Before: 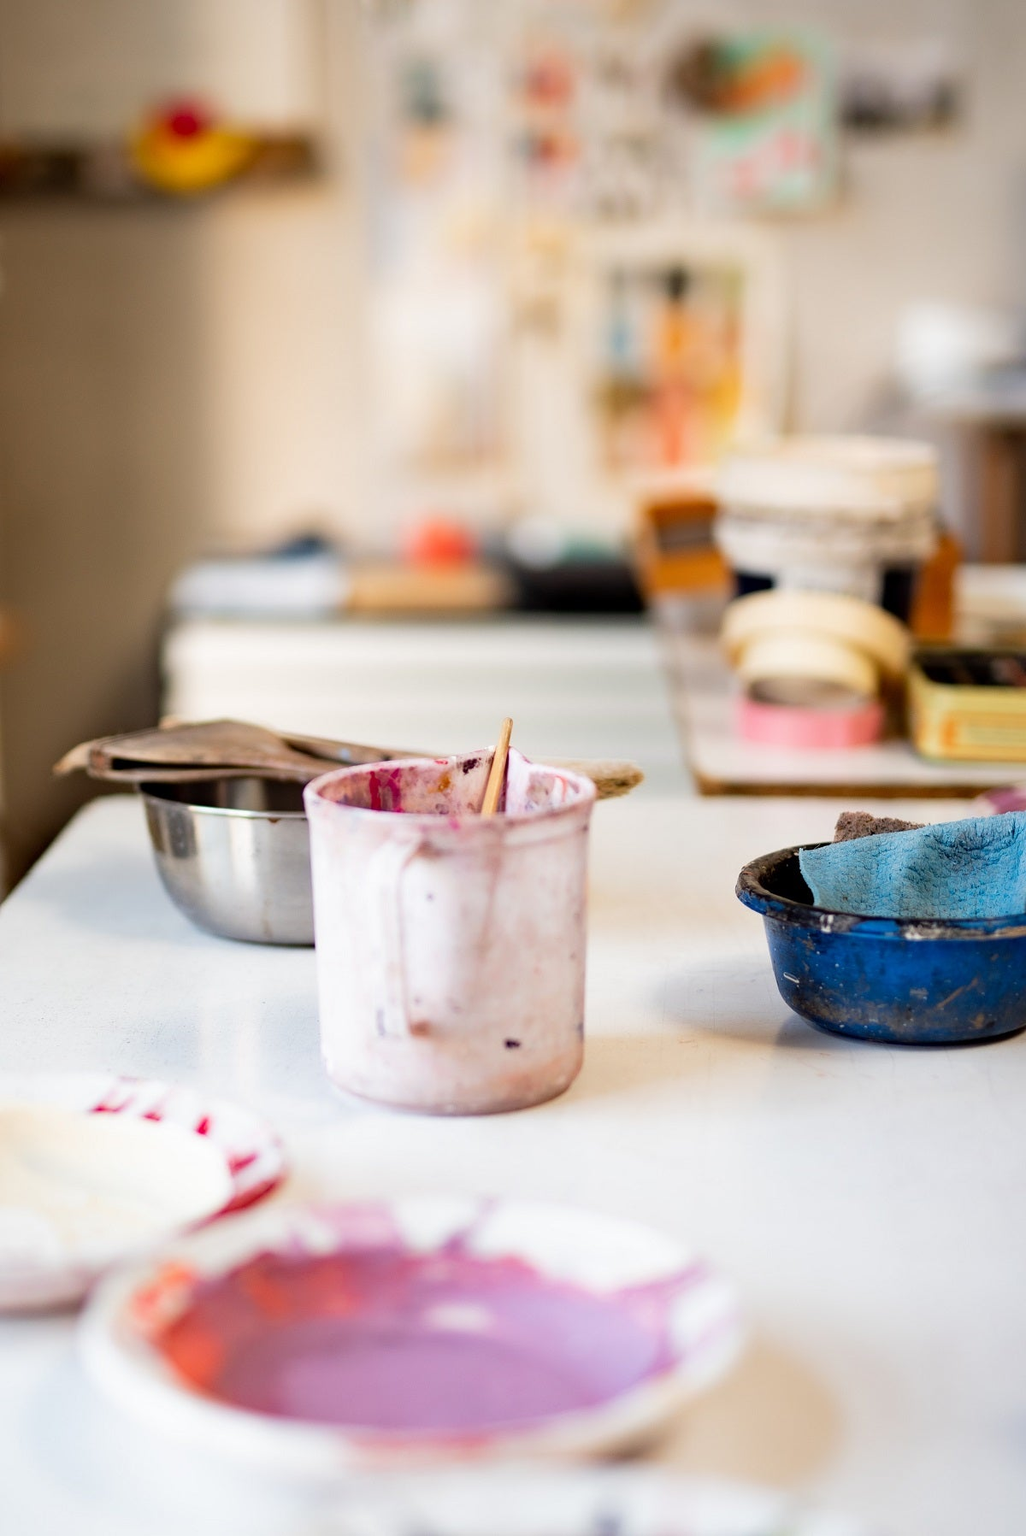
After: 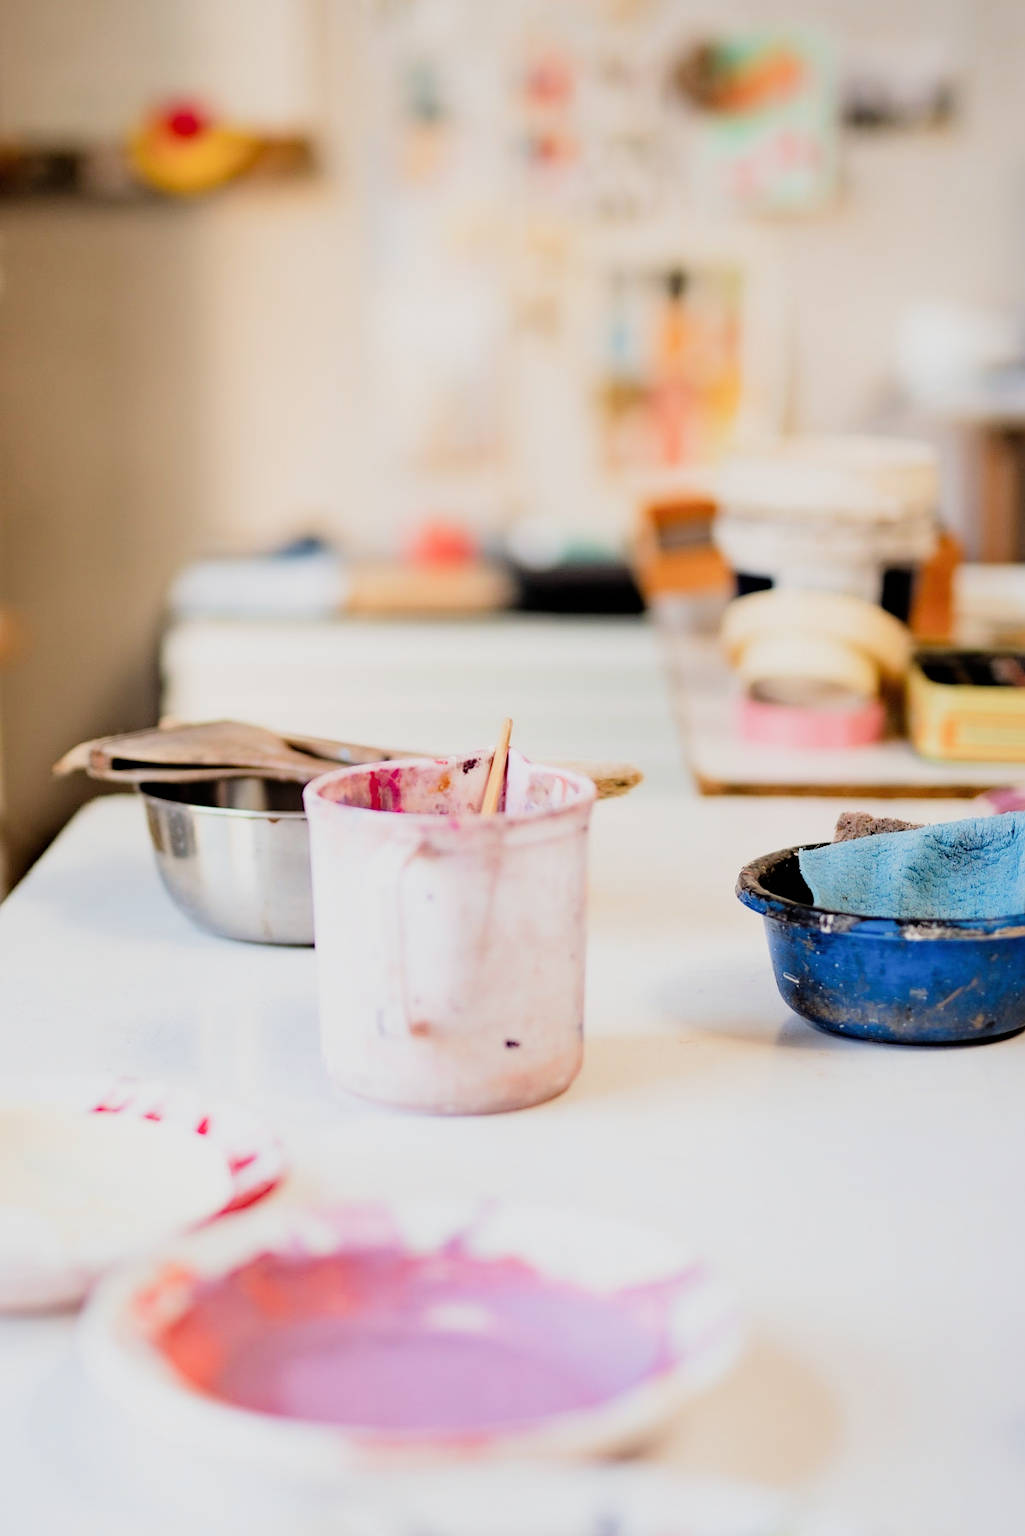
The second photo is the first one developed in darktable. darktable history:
exposure: black level correction -0.001, exposure 0.9 EV, compensate exposure bias true, compensate highlight preservation false
filmic rgb: black relative exposure -6.98 EV, white relative exposure 5.63 EV, hardness 2.86
